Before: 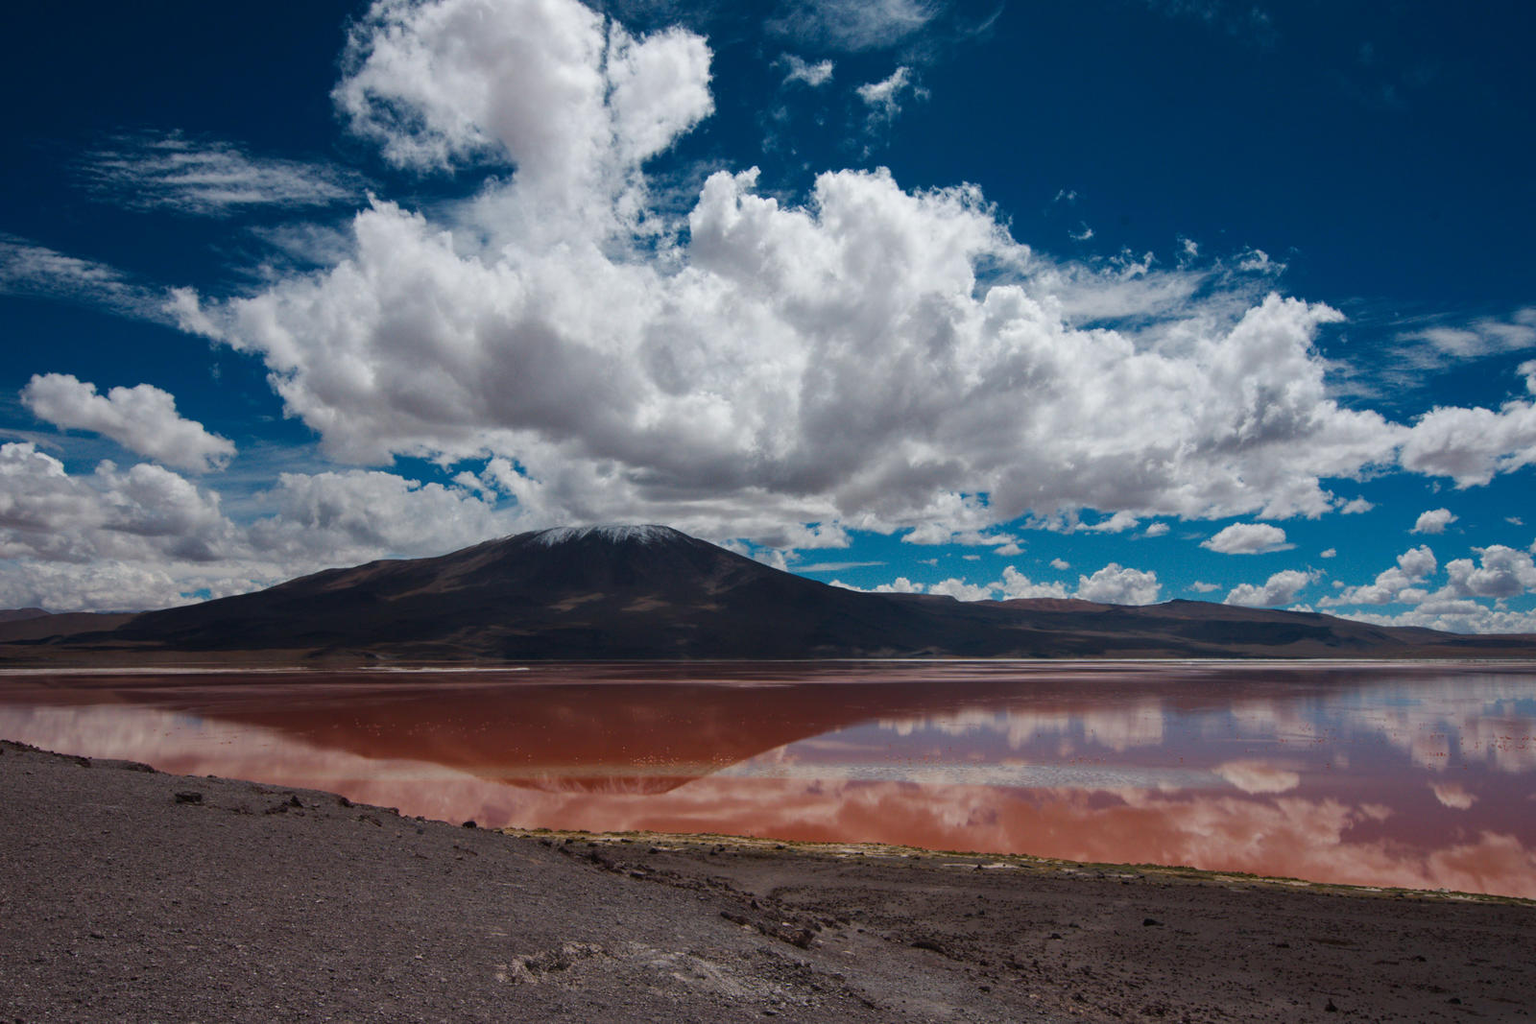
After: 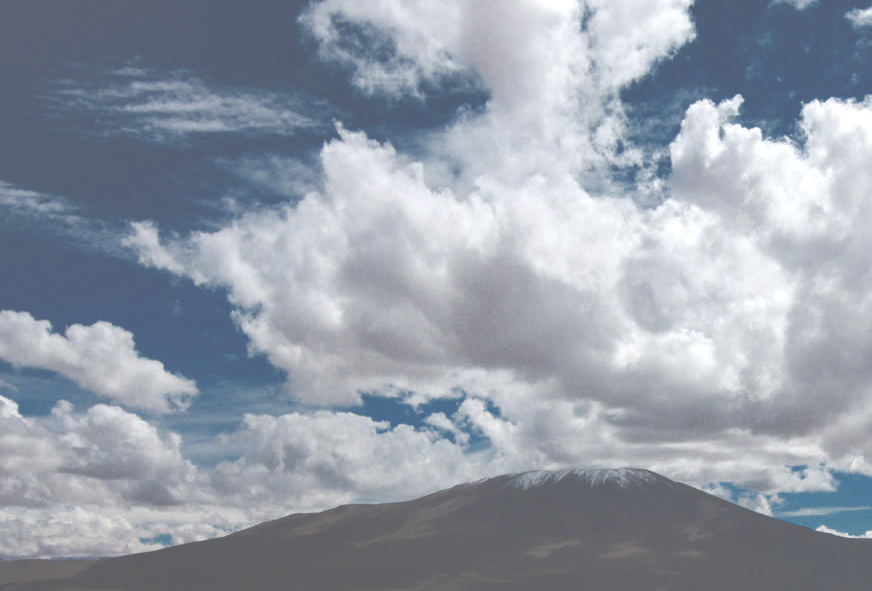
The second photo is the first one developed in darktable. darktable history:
color zones: curves: ch0 [(0, 0.5) (0.125, 0.4) (0.25, 0.5) (0.375, 0.4) (0.5, 0.4) (0.625, 0.35) (0.75, 0.35) (0.875, 0.5)]; ch1 [(0, 0.35) (0.125, 0.45) (0.25, 0.35) (0.375, 0.35) (0.5, 0.35) (0.625, 0.35) (0.75, 0.45) (0.875, 0.35)]; ch2 [(0, 0.6) (0.125, 0.5) (0.25, 0.5) (0.375, 0.6) (0.5, 0.6) (0.625, 0.5) (0.75, 0.5) (0.875, 0.5)]
tone equalizer: -7 EV 0.149 EV, -6 EV 0.608 EV, -5 EV 1.12 EV, -4 EV 1.3 EV, -3 EV 1.17 EV, -2 EV 0.6 EV, -1 EV 0.16 EV, smoothing diameter 24.89%, edges refinement/feathering 12.24, preserve details guided filter
exposure: black level correction -0.069, exposure 0.501 EV, compensate highlight preservation false
crop and rotate: left 3.061%, top 7.416%, right 42.386%, bottom 37.182%
contrast brightness saturation: contrast 0.051
